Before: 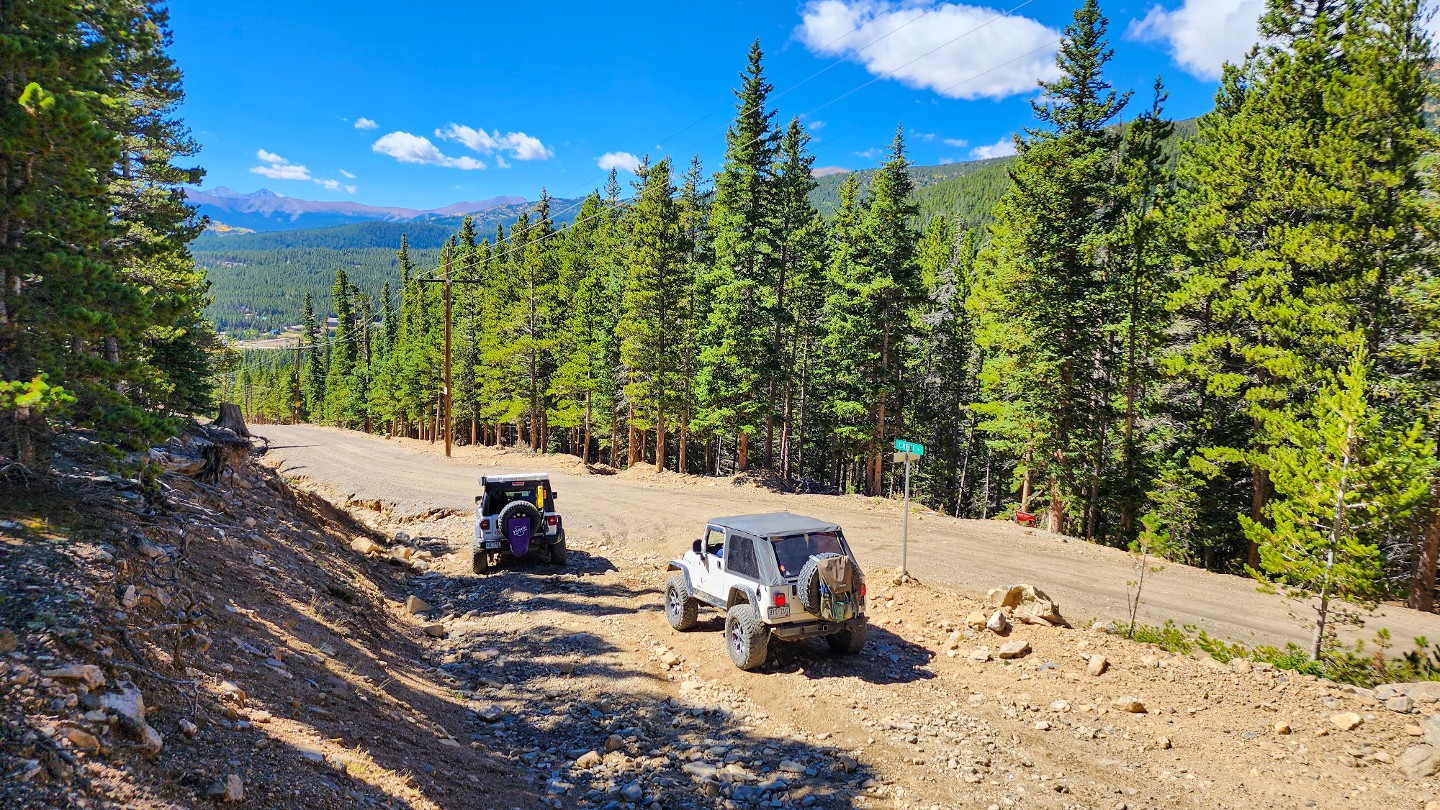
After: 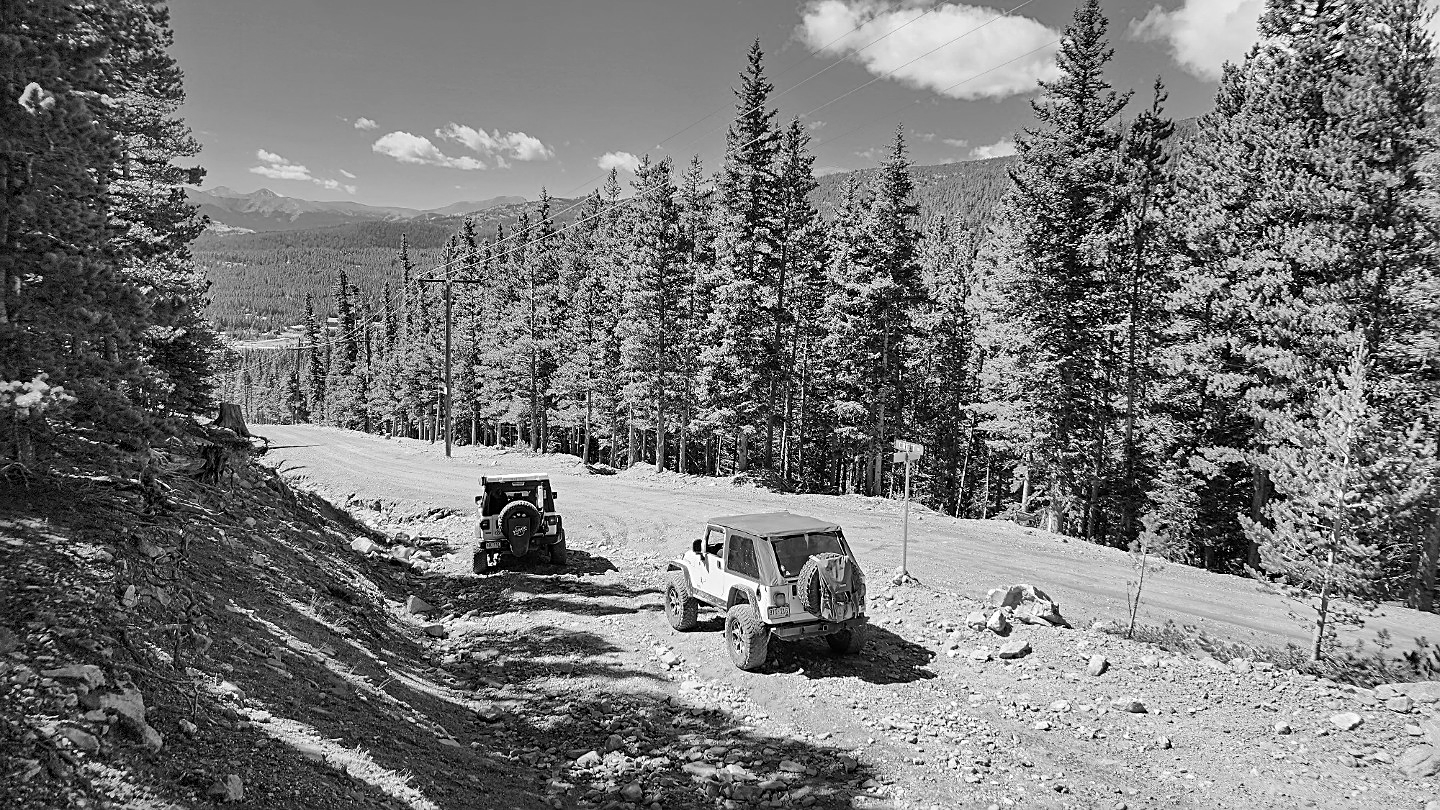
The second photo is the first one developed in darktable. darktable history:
contrast brightness saturation: saturation -0.05
monochrome: a -6.99, b 35.61, size 1.4
sharpen: on, module defaults
